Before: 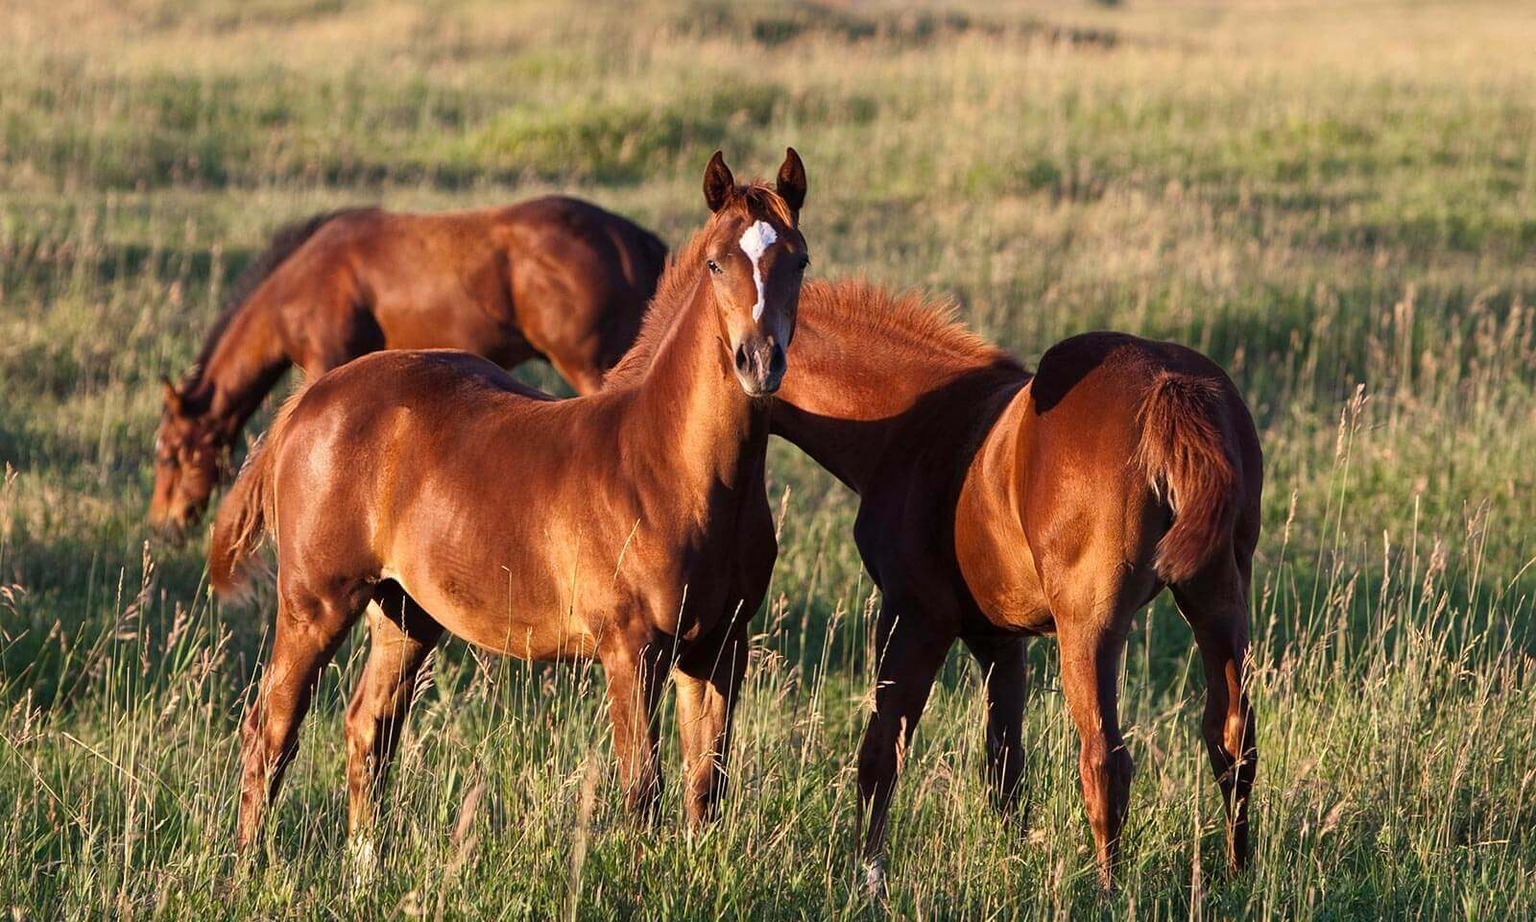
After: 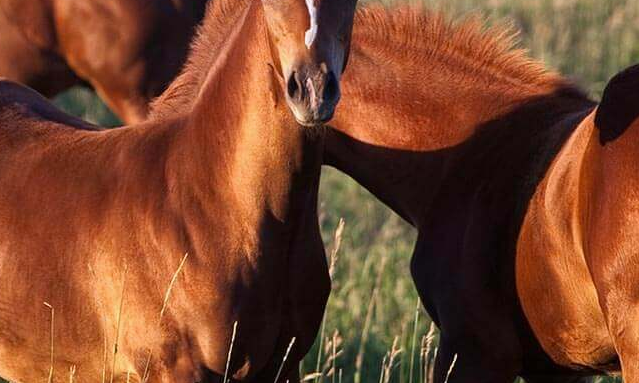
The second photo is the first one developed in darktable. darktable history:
crop: left 30%, top 30%, right 30%, bottom 30%
white balance: red 0.988, blue 1.017
